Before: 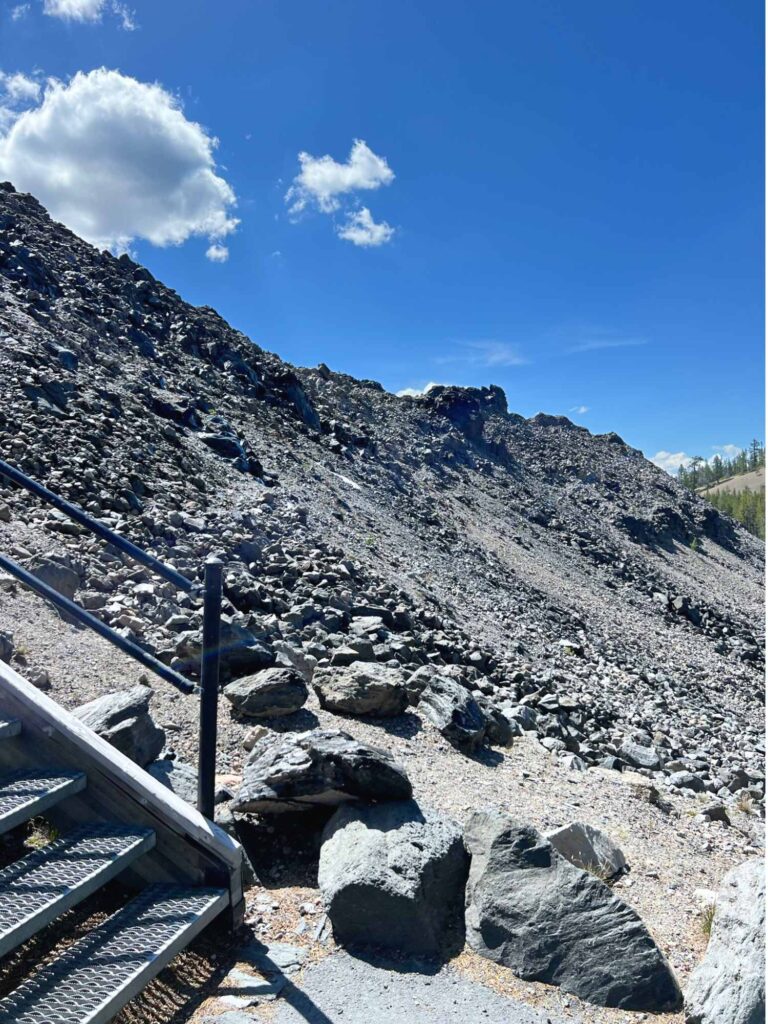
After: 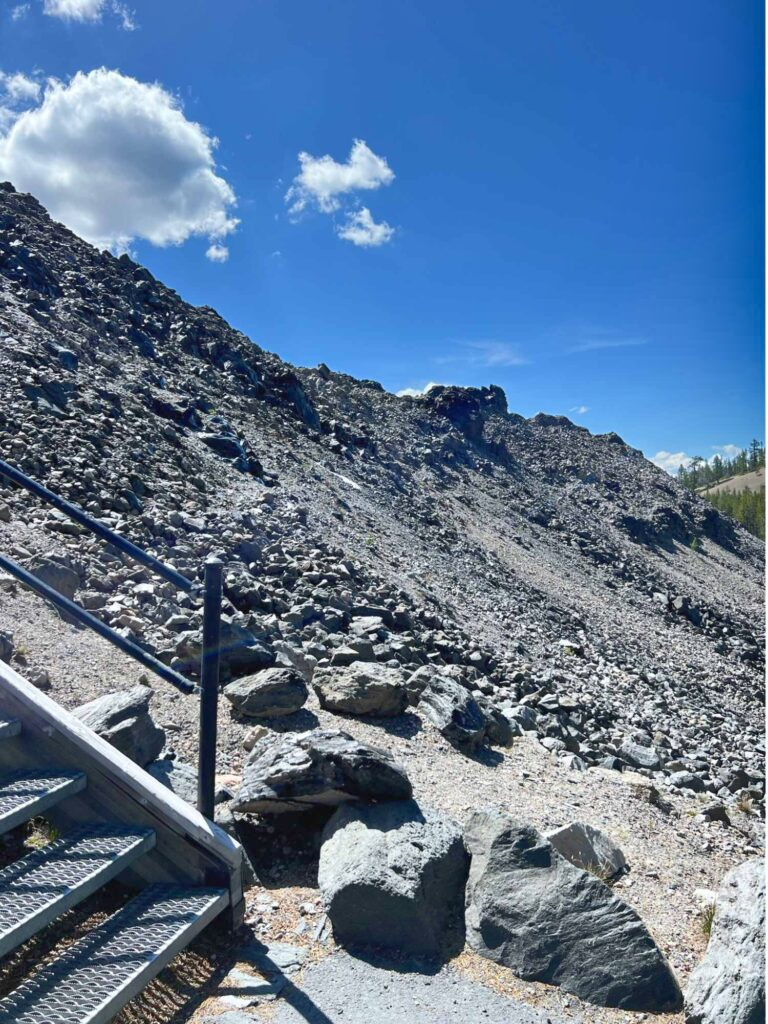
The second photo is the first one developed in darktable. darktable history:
rgb curve: curves: ch0 [(0, 0) (0.093, 0.159) (0.241, 0.265) (0.414, 0.42) (1, 1)], compensate middle gray true, preserve colors basic power
shadows and highlights: soften with gaussian
